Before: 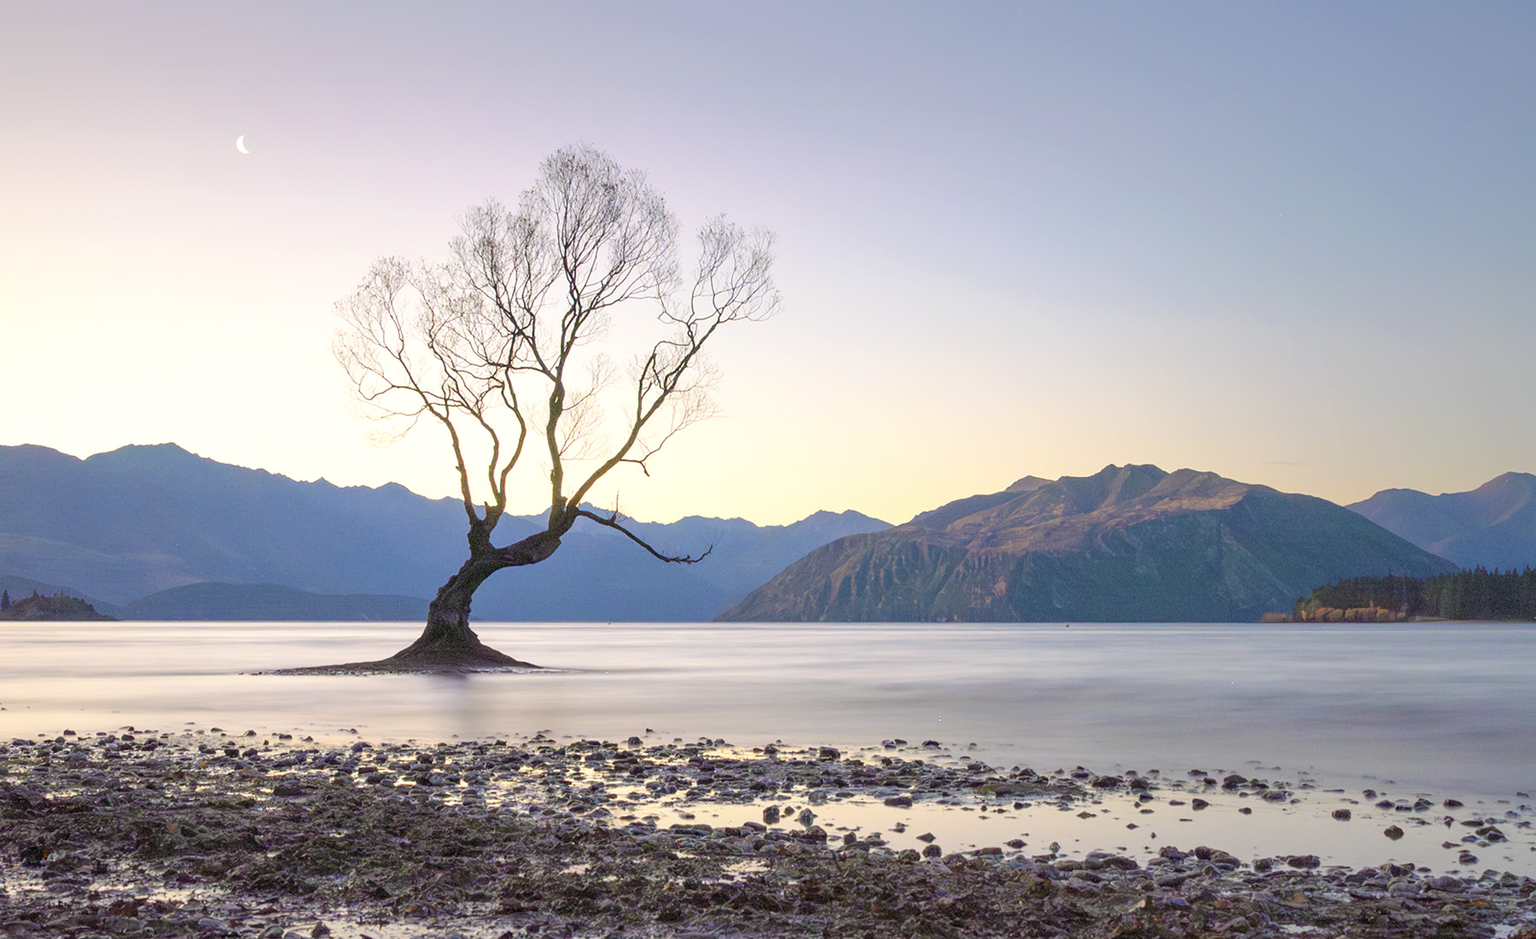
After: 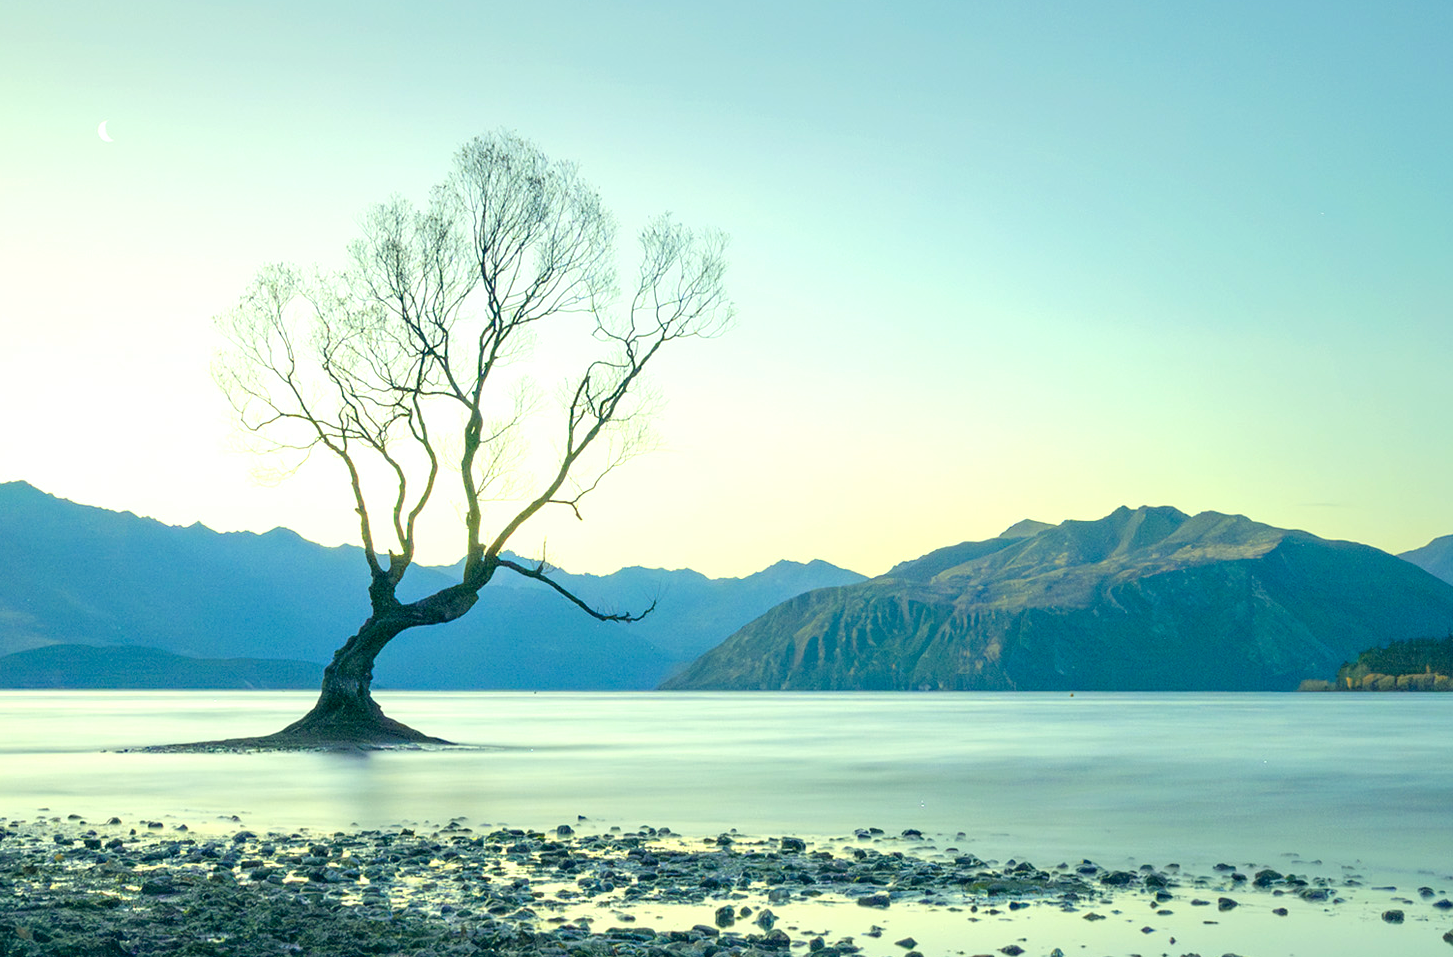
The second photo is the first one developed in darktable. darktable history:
tone equalizer: -8 EV -0.435 EV, -7 EV -0.386 EV, -6 EV -0.297 EV, -5 EV -0.227 EV, -3 EV 0.193 EV, -2 EV 0.311 EV, -1 EV 0.393 EV, +0 EV 0.402 EV
crop: left 9.961%, top 3.535%, right 9.287%, bottom 9.387%
color correction: highlights a* -19.4, highlights b* 9.8, shadows a* -20.26, shadows b* -10.81
